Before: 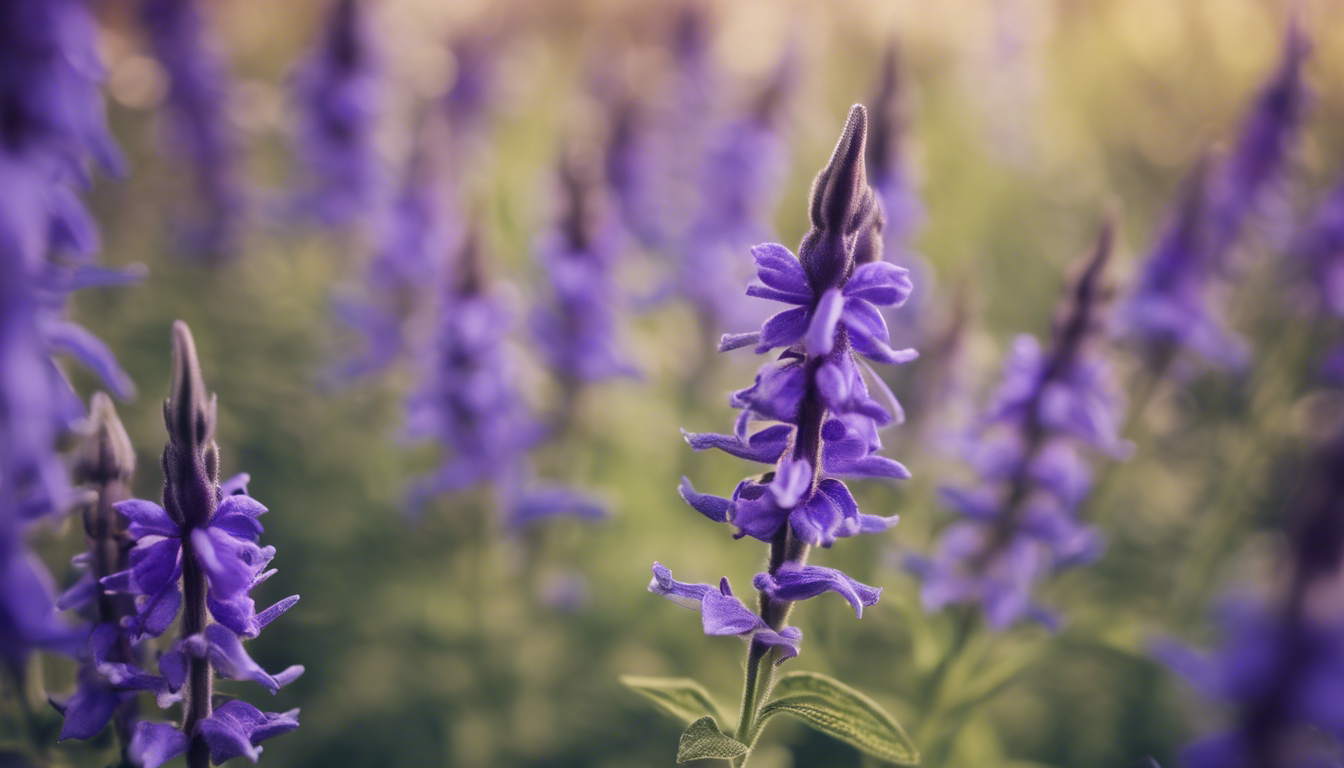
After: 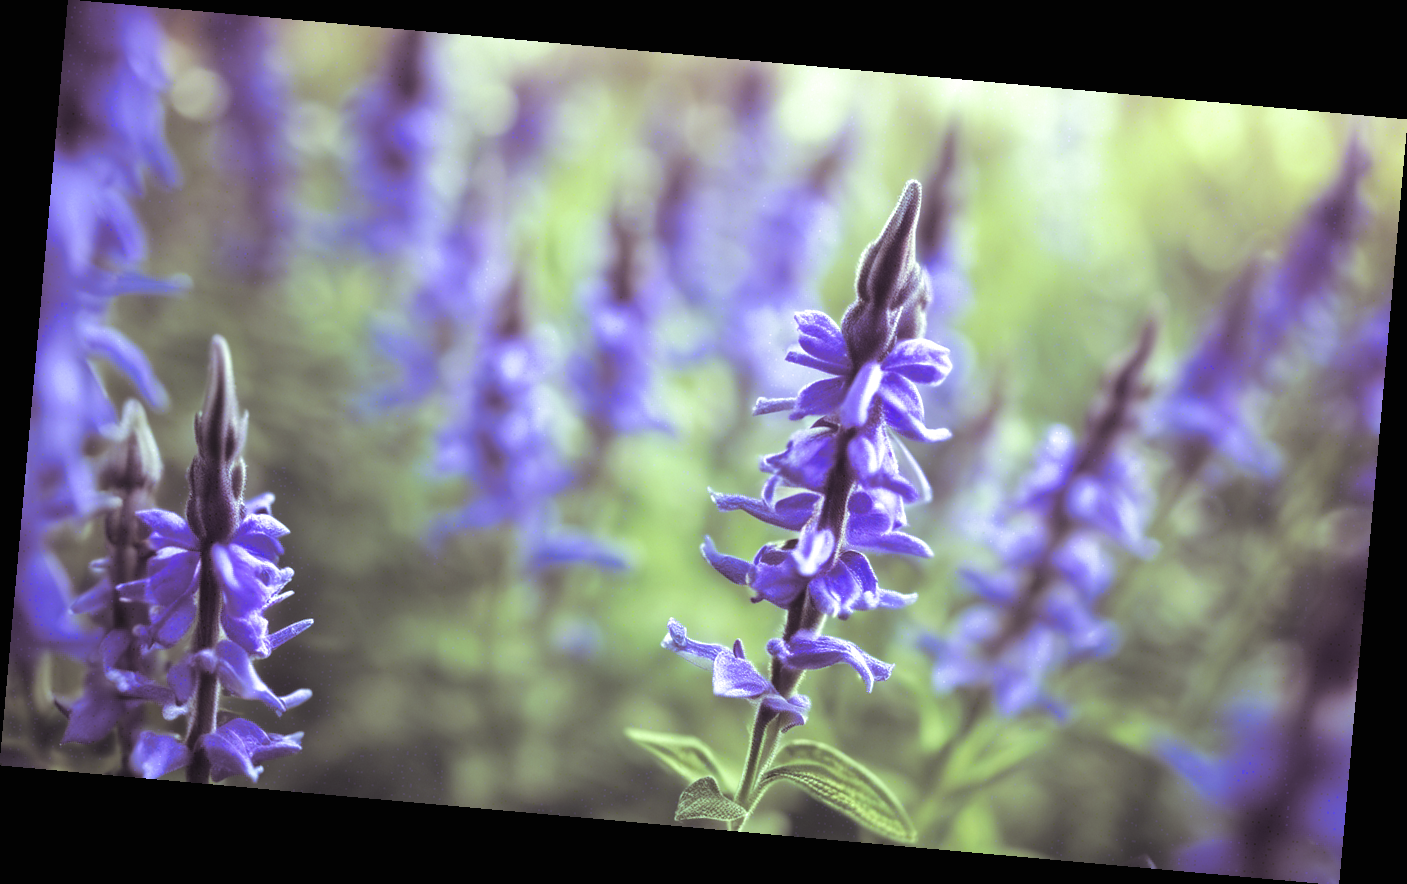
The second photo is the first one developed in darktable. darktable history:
color balance: mode lift, gamma, gain (sRGB), lift [0.997, 0.979, 1.021, 1.011], gamma [1, 1.084, 0.916, 0.998], gain [1, 0.87, 1.13, 1.101], contrast 4.55%, contrast fulcrum 38.24%, output saturation 104.09%
split-toning: shadows › saturation 0.2
exposure: exposure 0.574 EV, compensate highlight preservation false
rotate and perspective: rotation 5.12°, automatic cropping off
